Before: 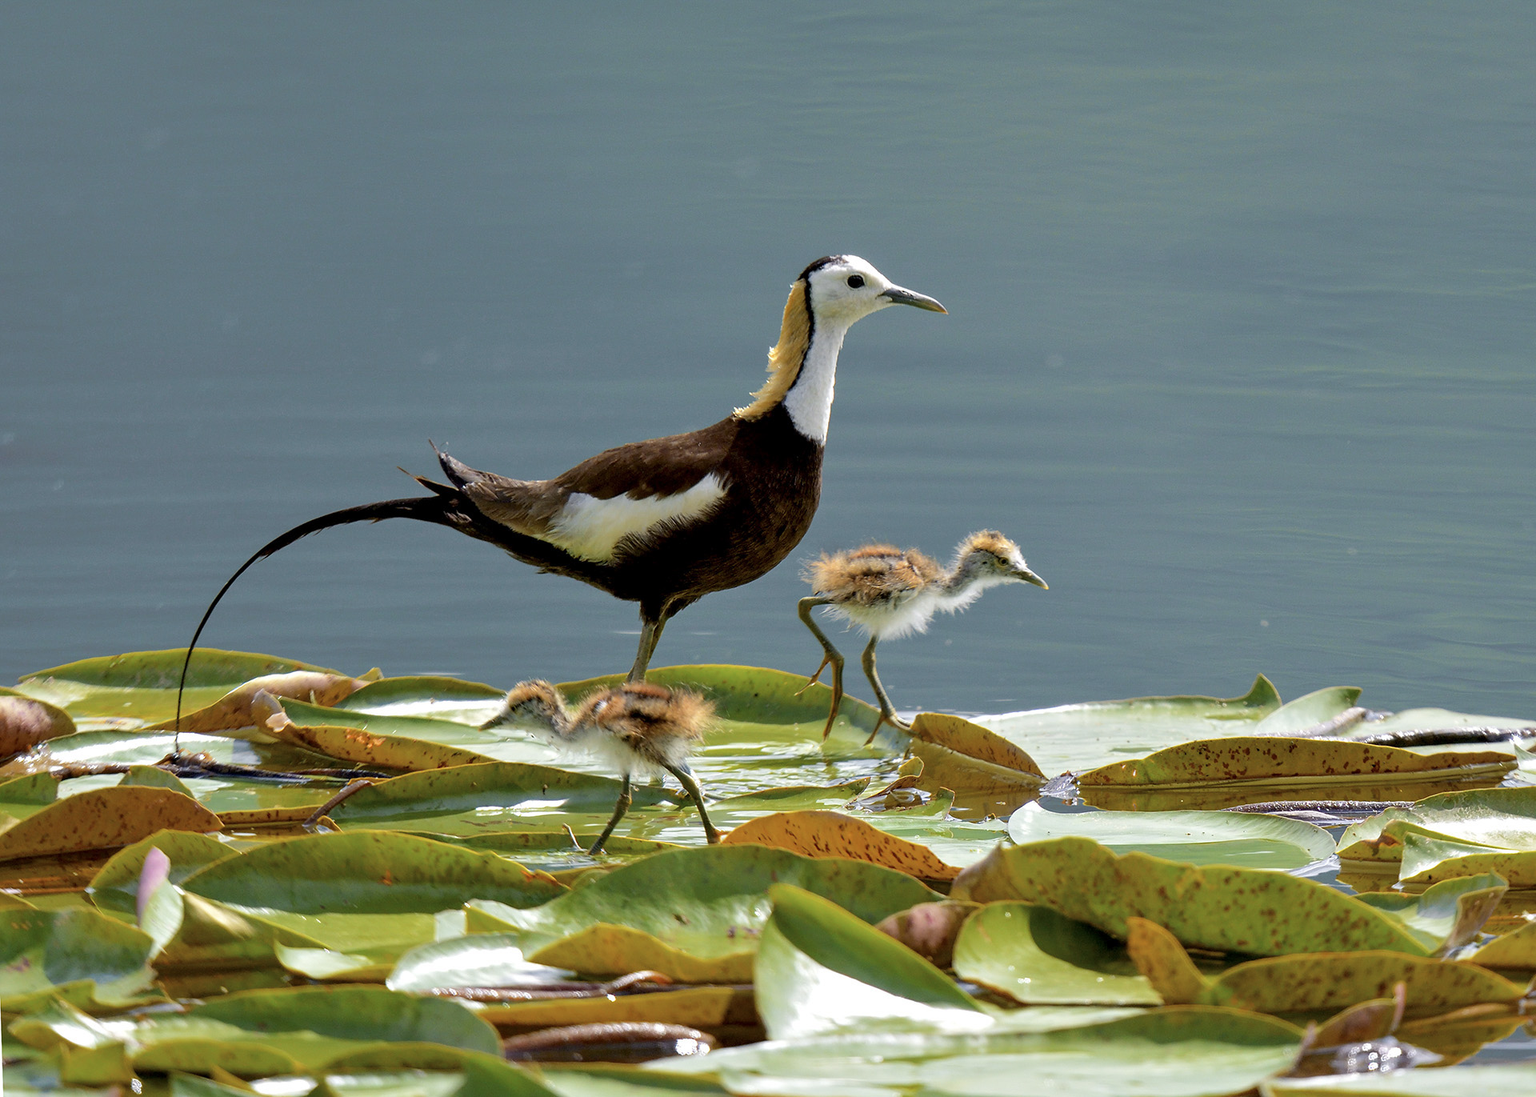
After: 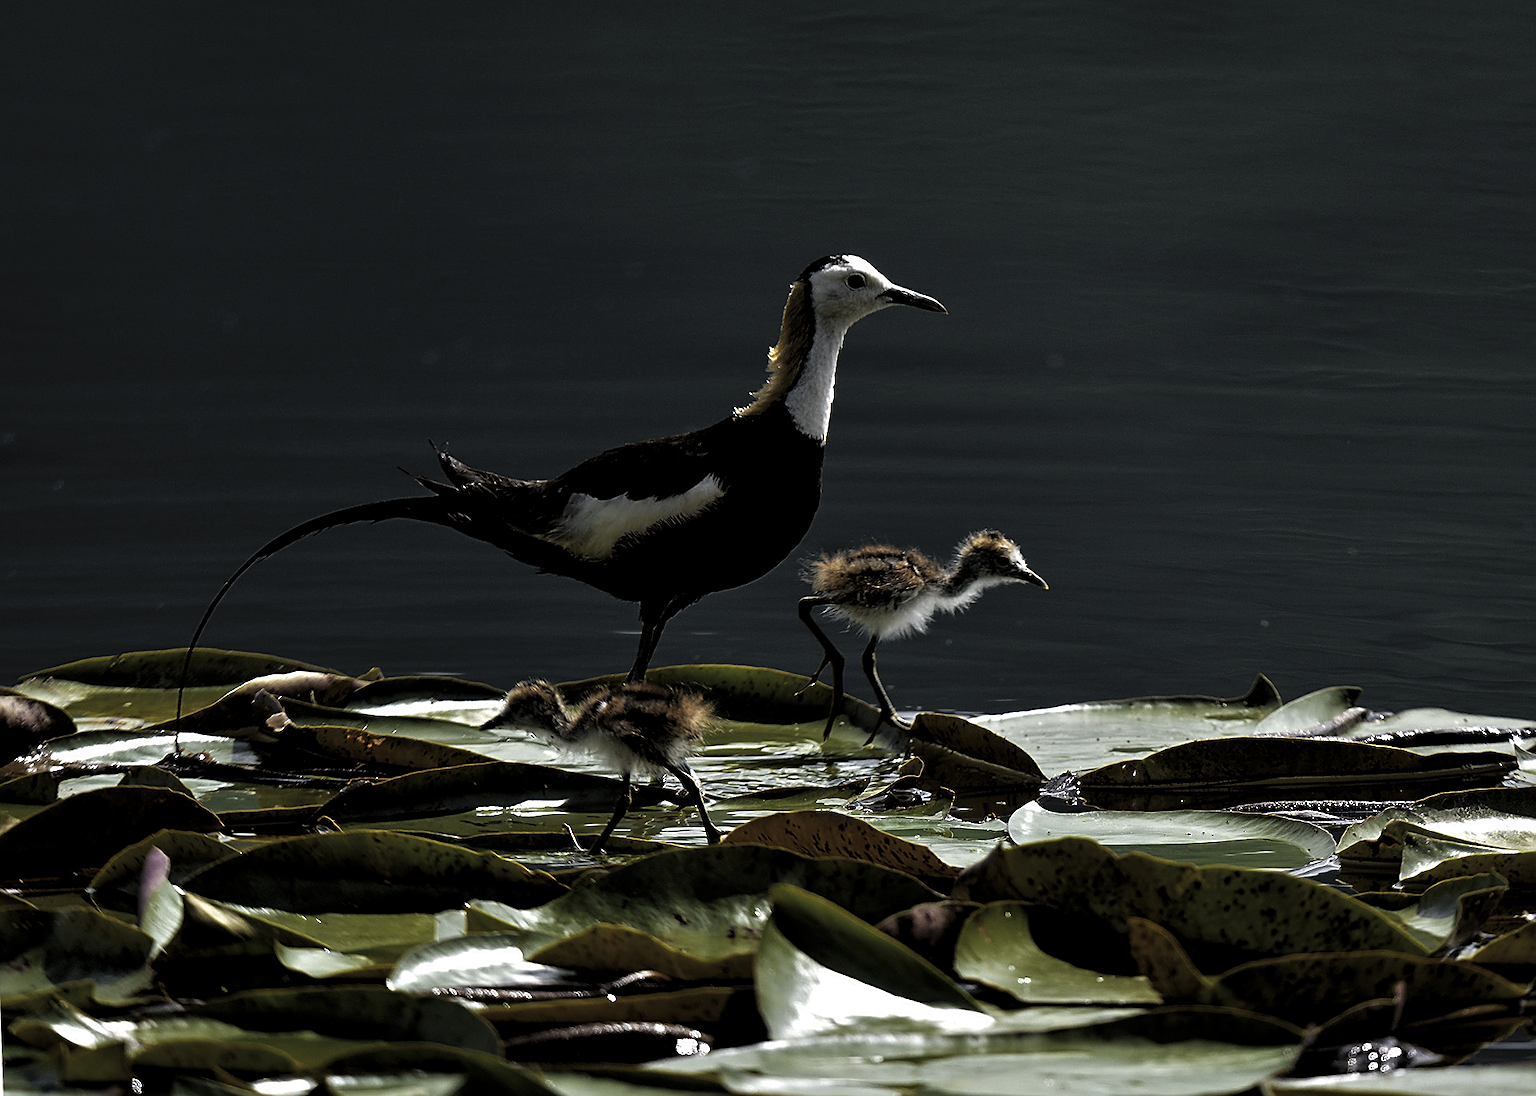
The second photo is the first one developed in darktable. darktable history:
levels: mode automatic, black 8.58%, gray 59.42%, levels [0, 0.445, 1]
sharpen: on, module defaults
